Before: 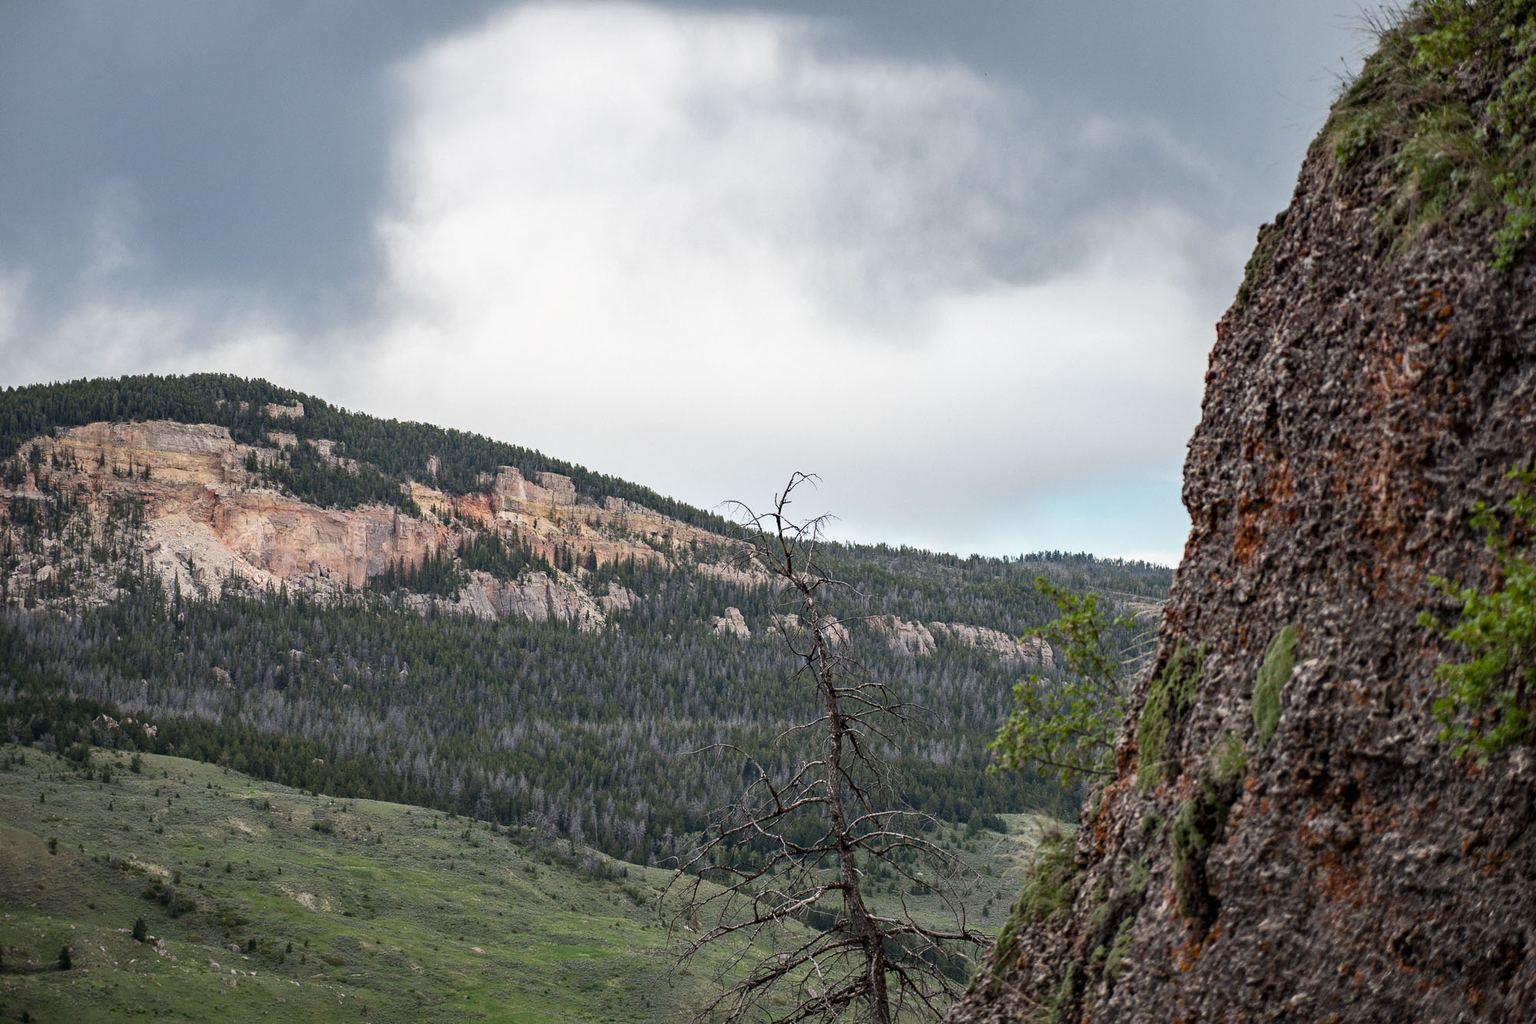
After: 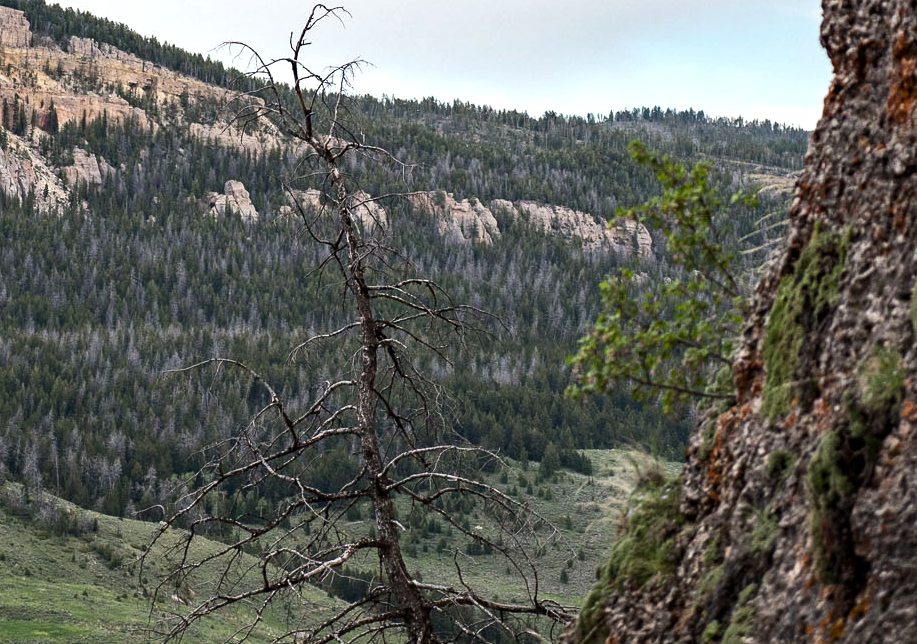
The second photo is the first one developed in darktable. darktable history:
tone equalizer: -8 EV -0.417 EV, -7 EV -0.389 EV, -6 EV -0.333 EV, -5 EV -0.222 EV, -3 EV 0.222 EV, -2 EV 0.333 EV, -1 EV 0.389 EV, +0 EV 0.417 EV, edges refinement/feathering 500, mask exposure compensation -1.57 EV, preserve details no
crop: left 35.976%, top 45.819%, right 18.162%, bottom 5.807%
